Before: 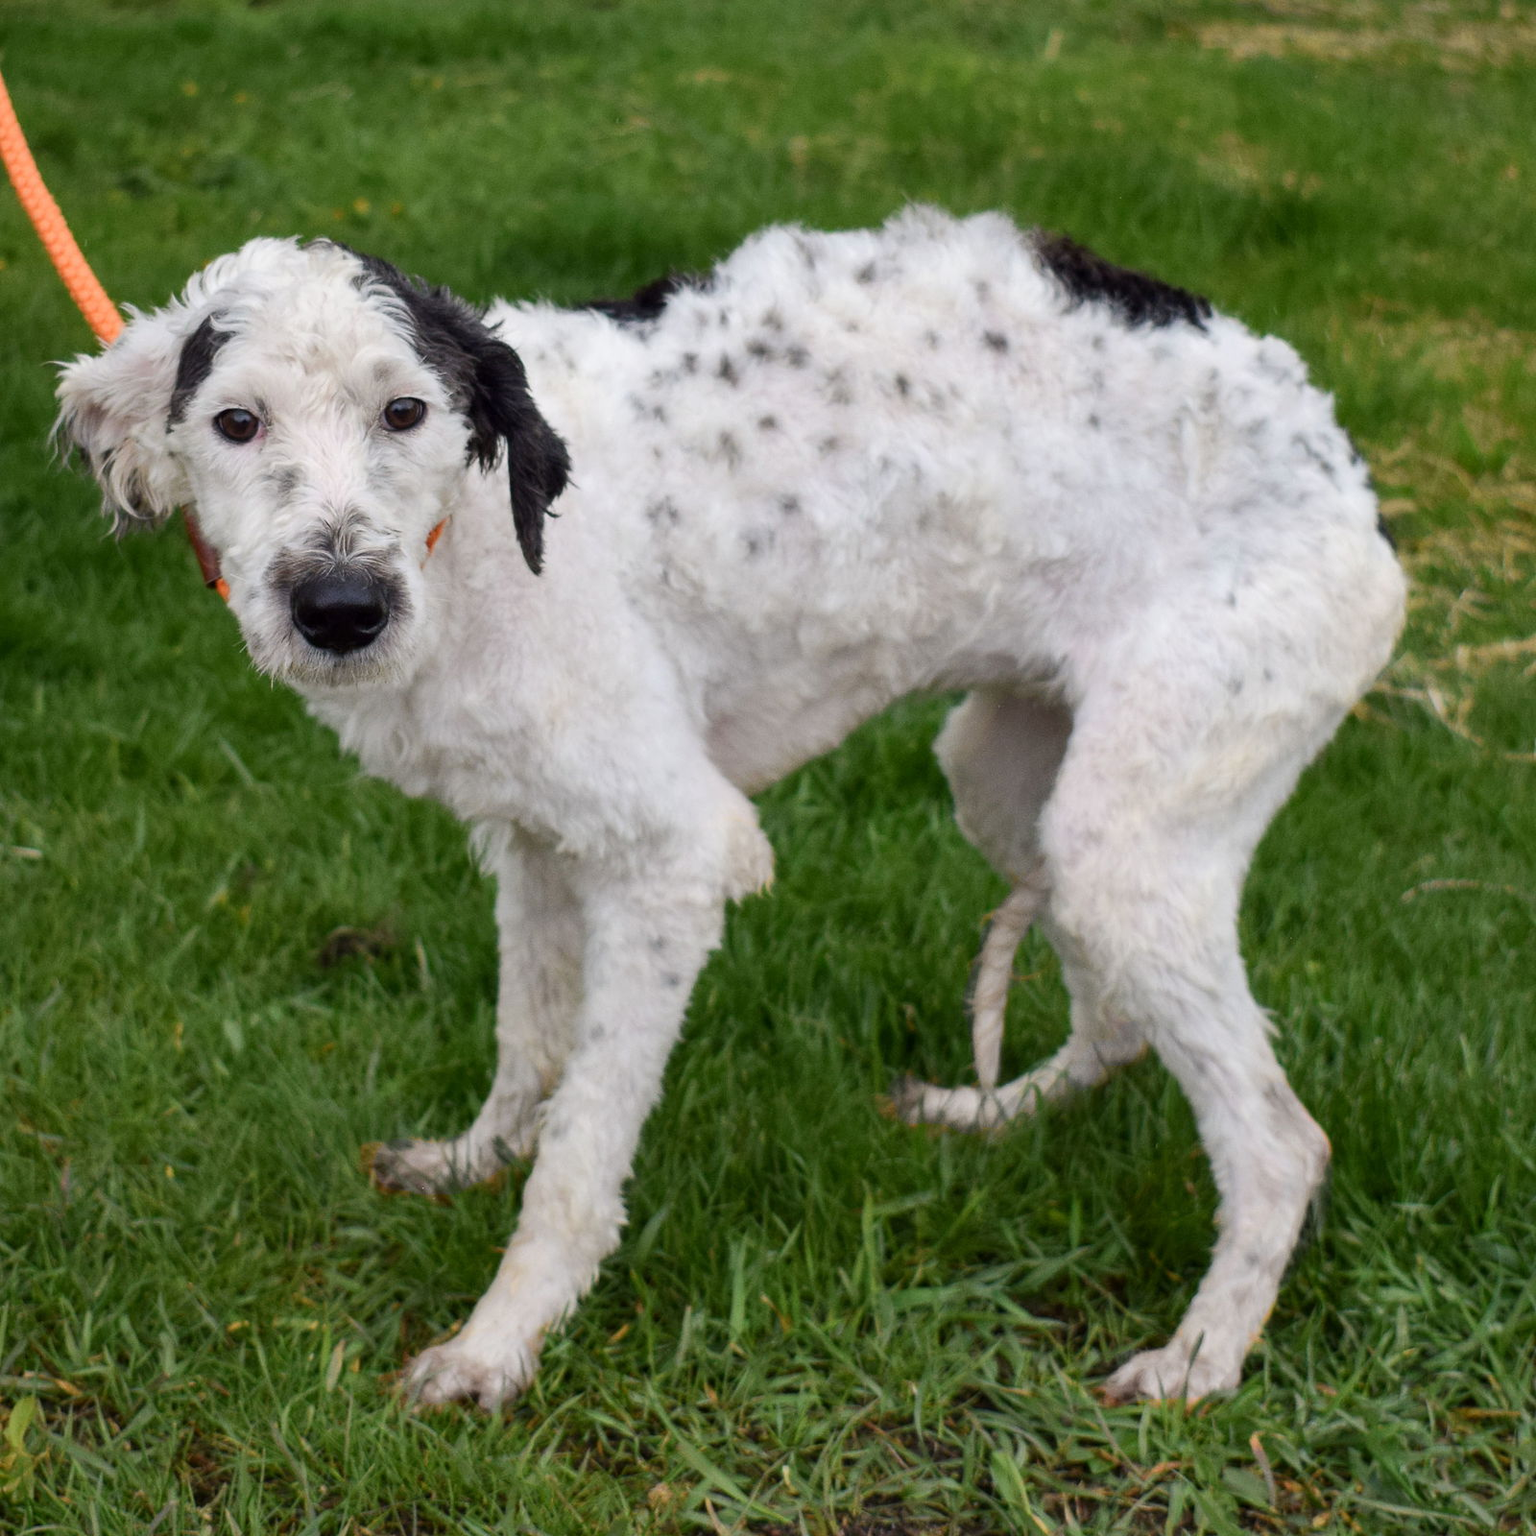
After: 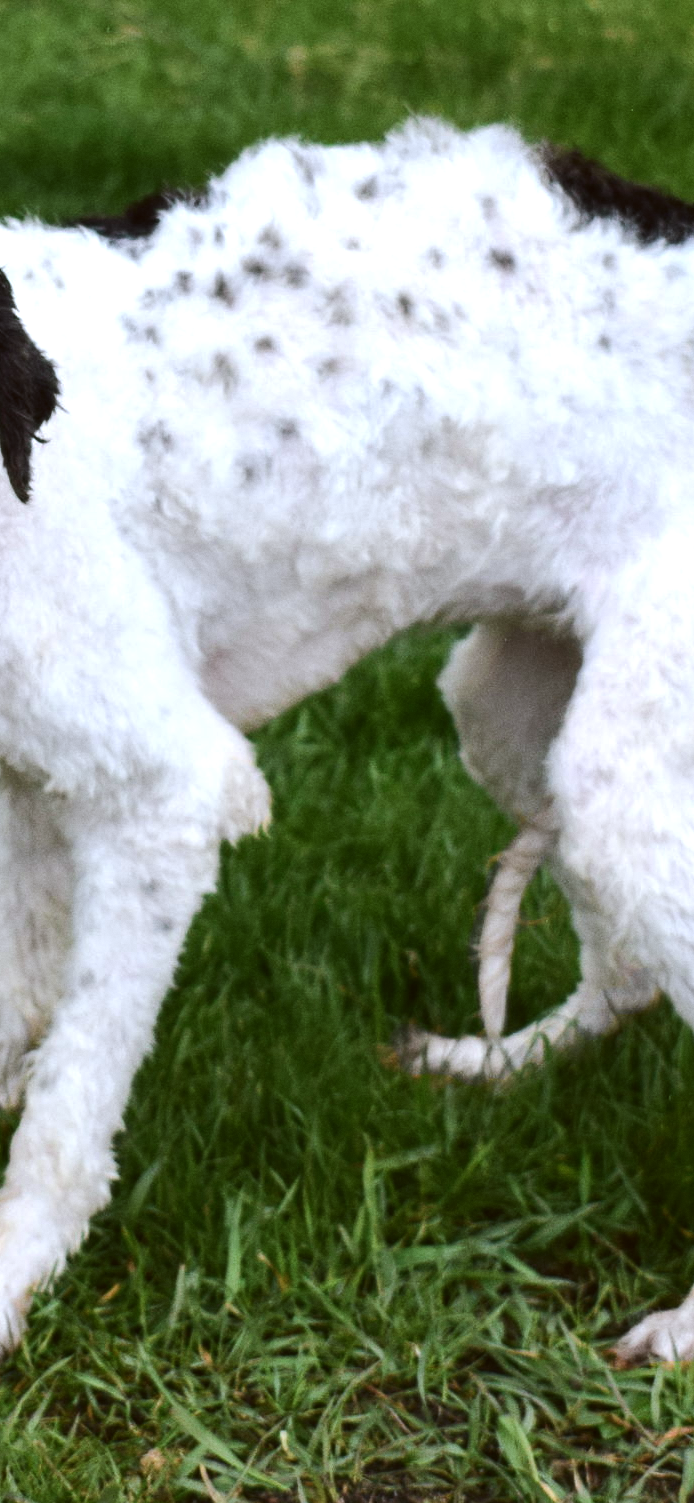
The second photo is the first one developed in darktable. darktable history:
white balance: red 0.978, blue 0.999
color correction: highlights a* -3.28, highlights b* -6.24, shadows a* 3.1, shadows b* 5.19
grain: coarseness 0.09 ISO, strength 10%
color balance rgb: shadows lift › chroma 2%, shadows lift › hue 135.47°, highlights gain › chroma 2%, highlights gain › hue 291.01°, global offset › luminance 0.5%, perceptual saturation grading › global saturation -10.8%, perceptual saturation grading › highlights -26.83%, perceptual saturation grading › shadows 21.25%, perceptual brilliance grading › highlights 17.77%, perceptual brilliance grading › mid-tones 31.71%, perceptual brilliance grading › shadows -31.01%, global vibrance 24.91%
crop: left 33.452%, top 6.025%, right 23.155%
